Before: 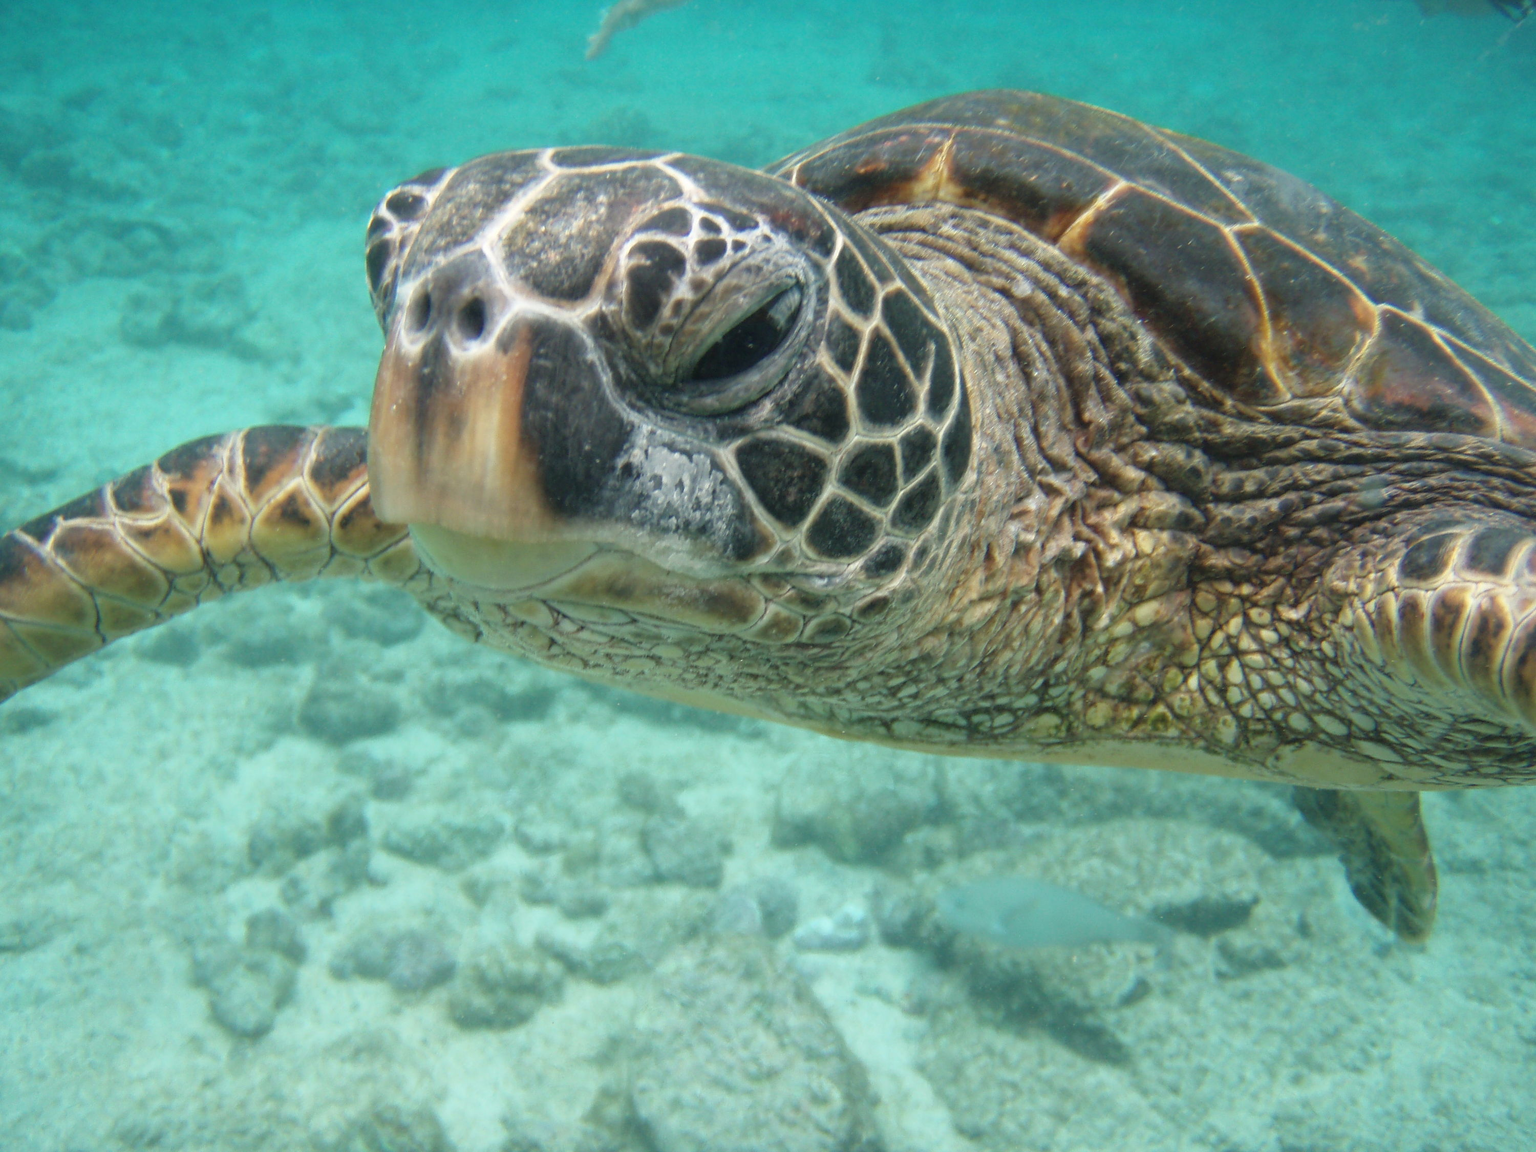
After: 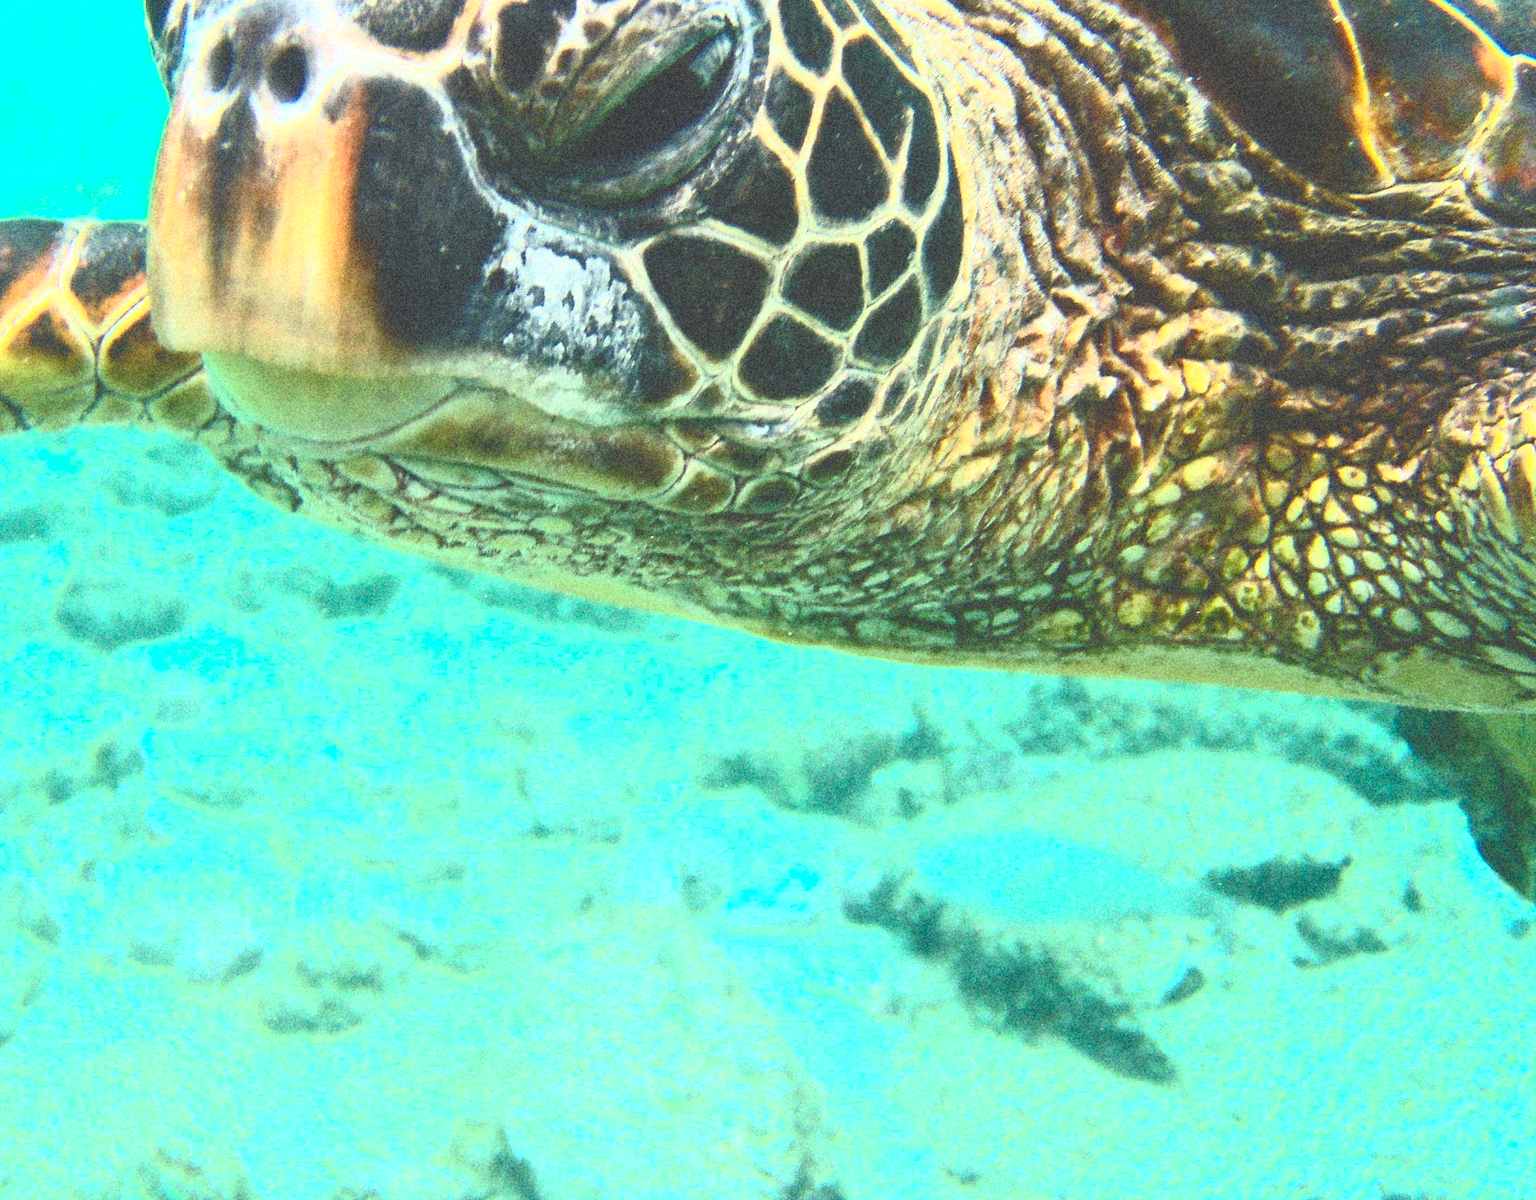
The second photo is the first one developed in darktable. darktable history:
rgb curve: curves: ch0 [(0, 0.186) (0.314, 0.284) (0.775, 0.708) (1, 1)], compensate middle gray true, preserve colors none
contrast brightness saturation: contrast 1, brightness 1, saturation 1
crop: left 16.871%, top 22.857%, right 9.116%
grain: coarseness 14.49 ISO, strength 48.04%, mid-tones bias 35%
